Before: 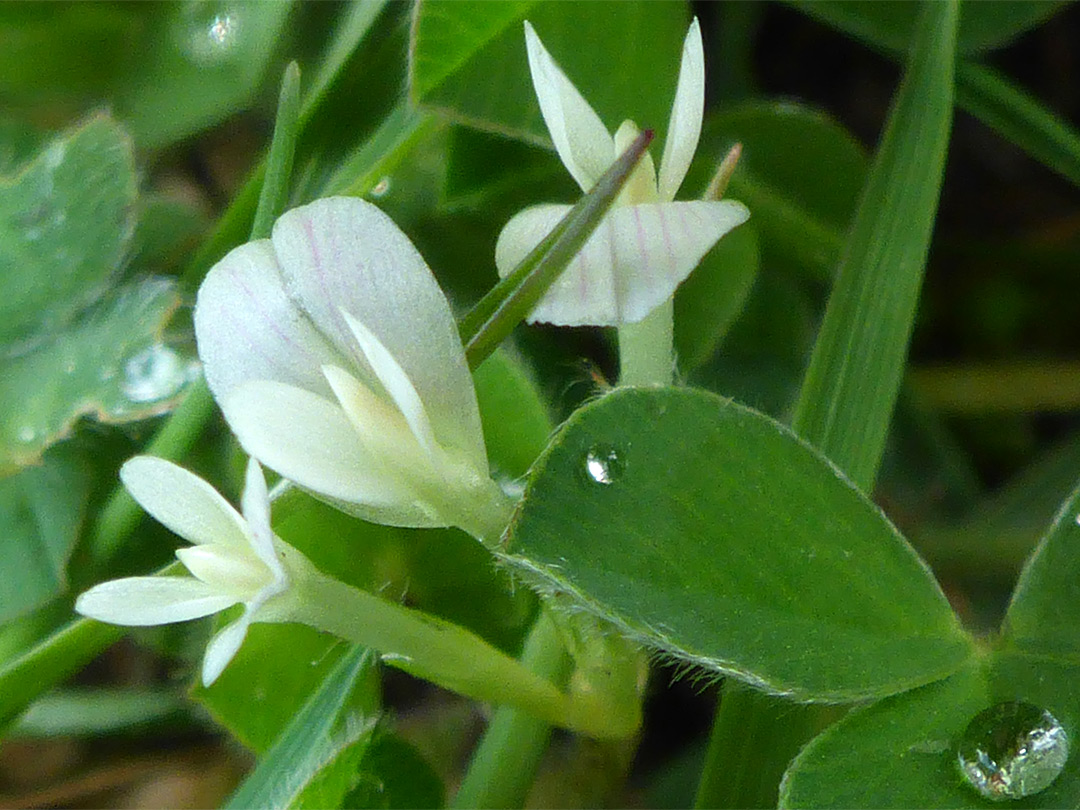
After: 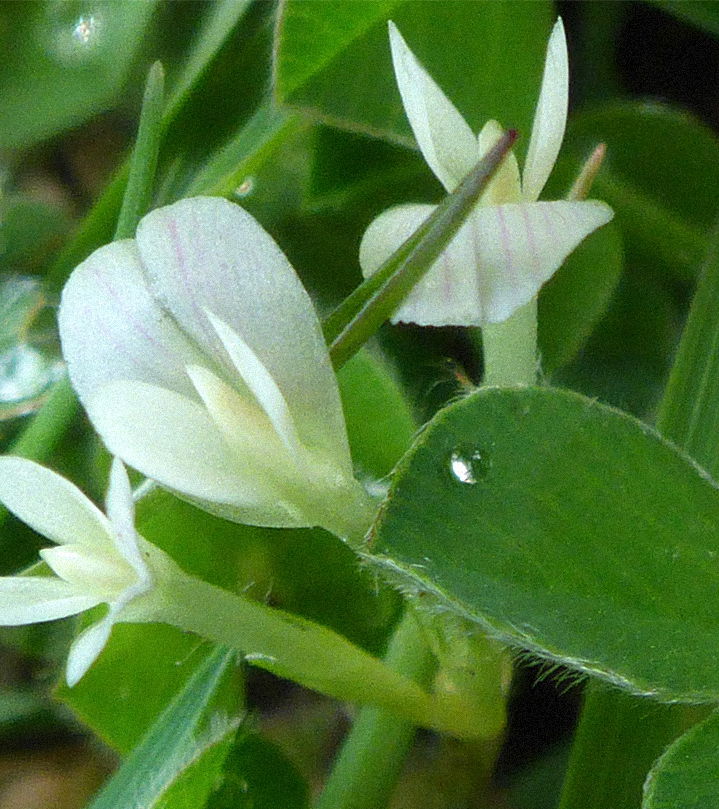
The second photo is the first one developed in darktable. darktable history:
crop and rotate: left 12.648%, right 20.685%
grain: mid-tones bias 0%
